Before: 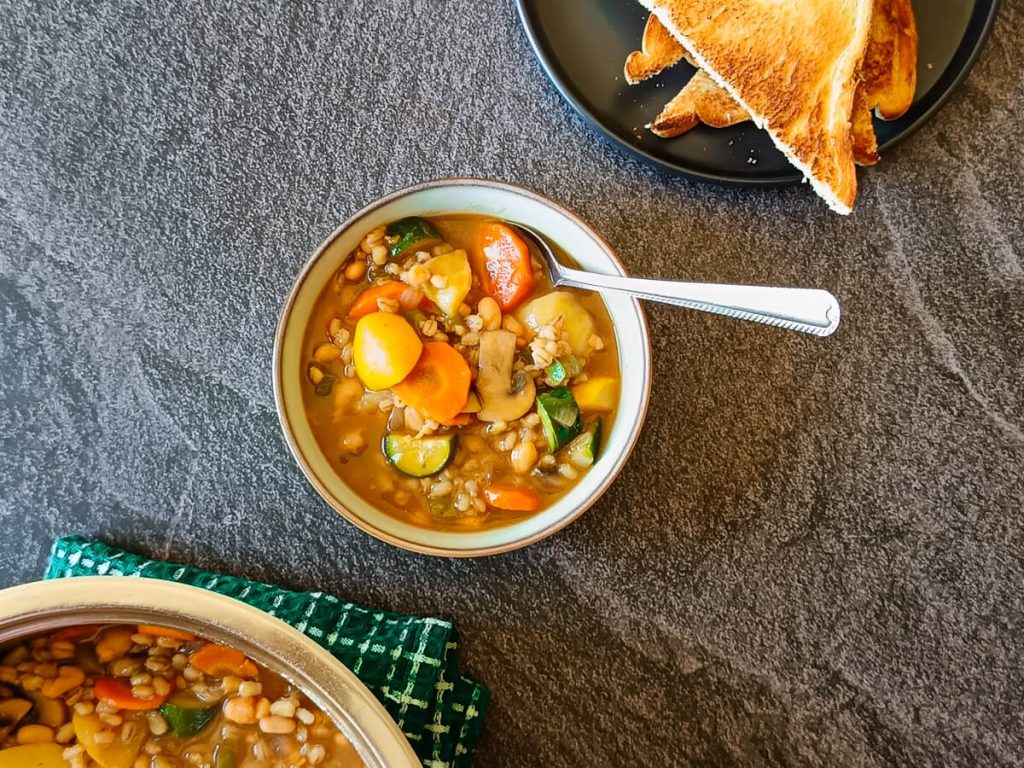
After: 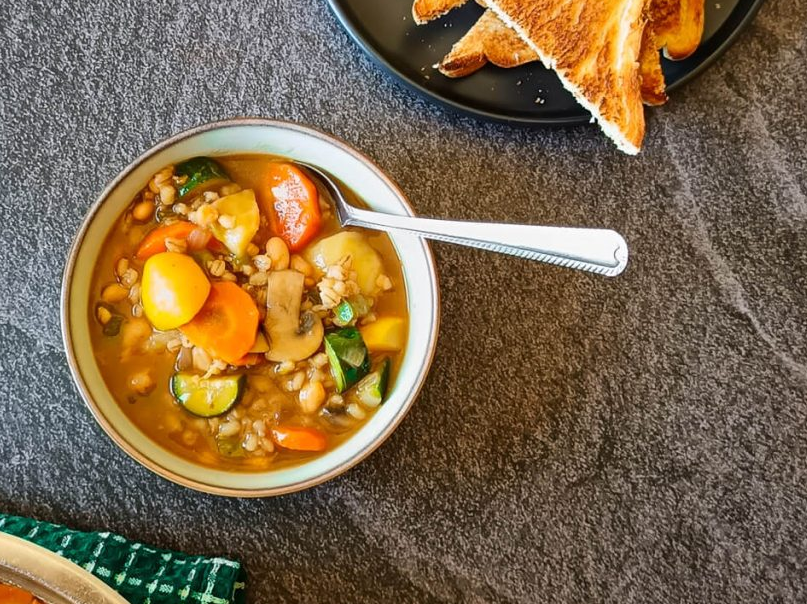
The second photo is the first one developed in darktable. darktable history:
white balance: emerald 1
crop and rotate: left 20.74%, top 7.912%, right 0.375%, bottom 13.378%
